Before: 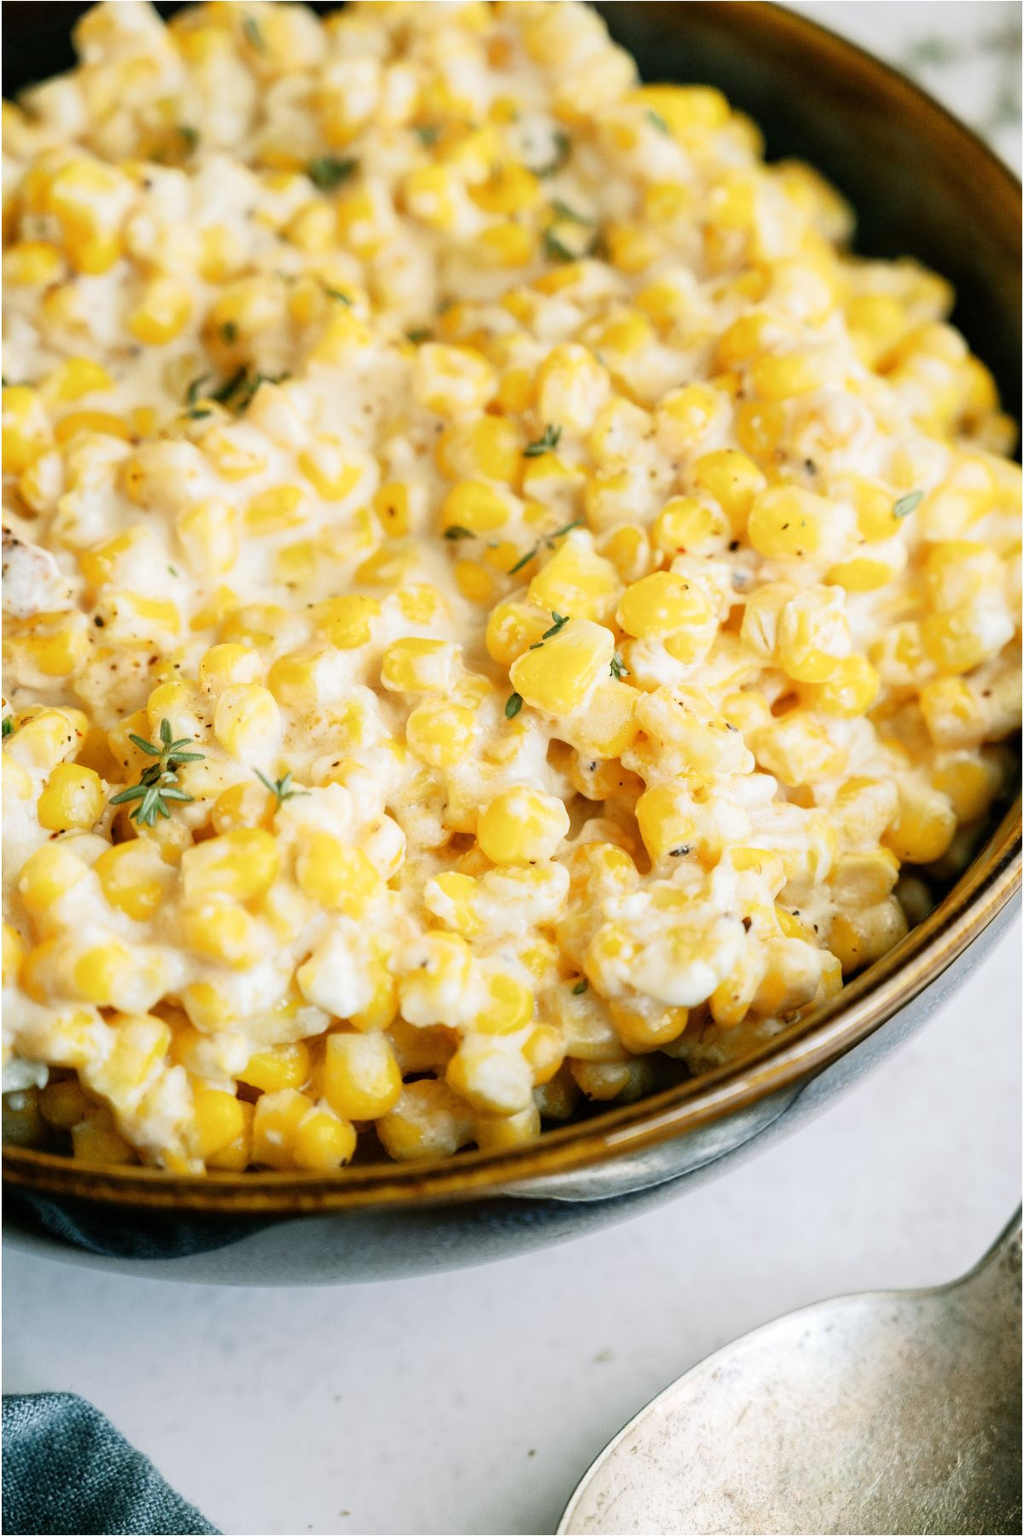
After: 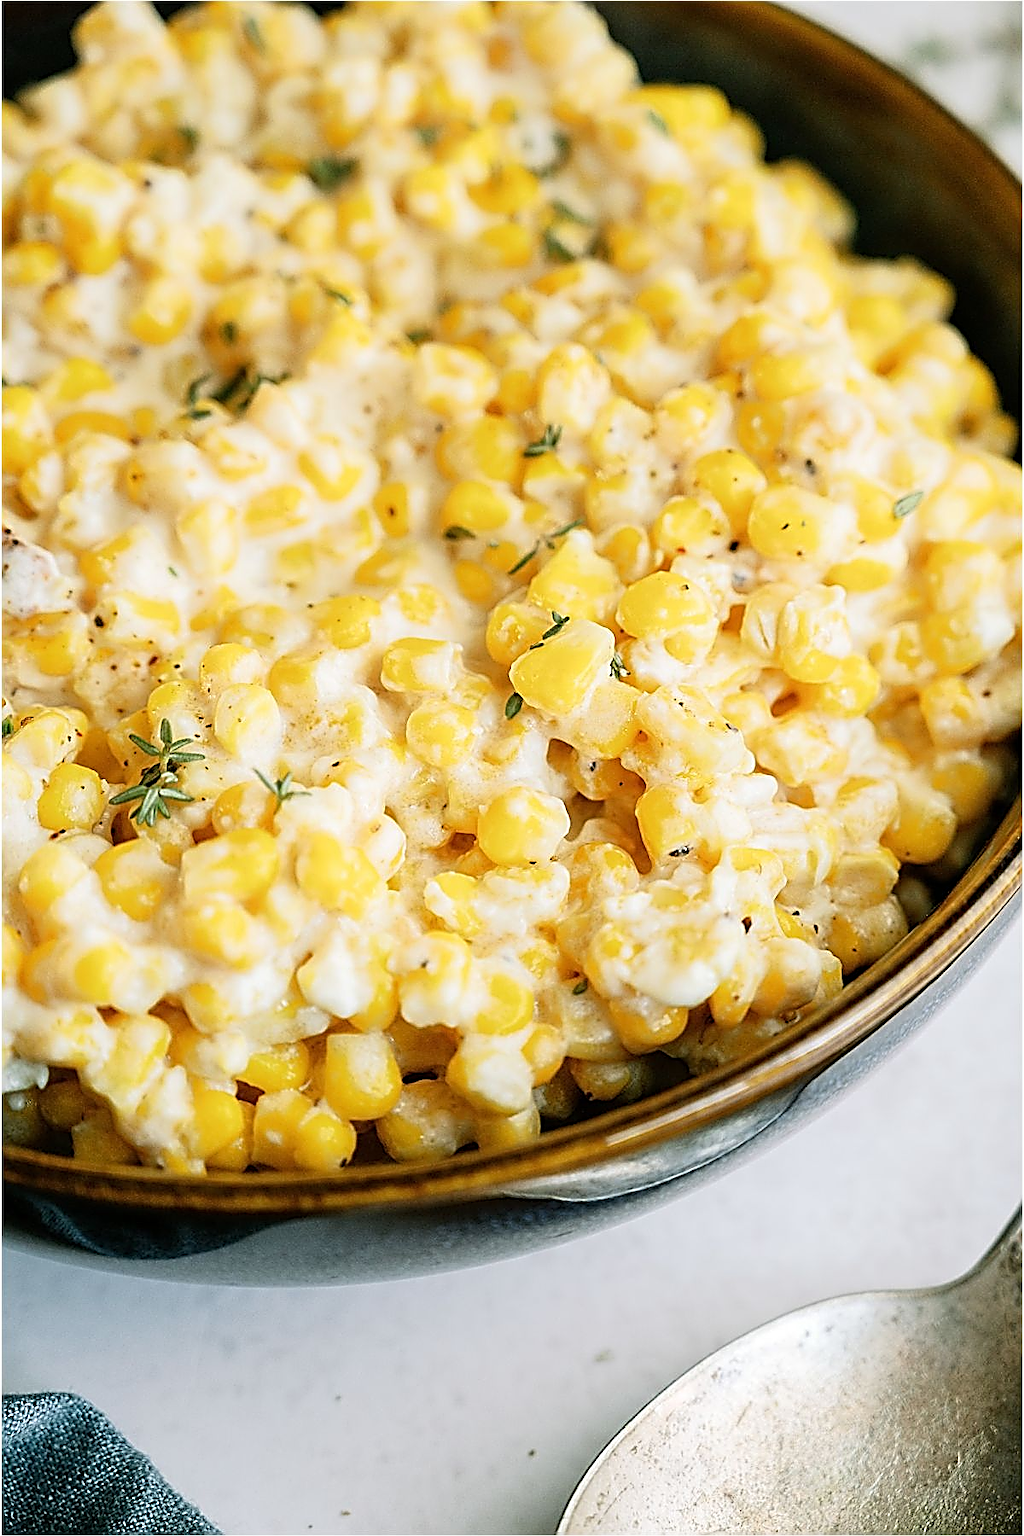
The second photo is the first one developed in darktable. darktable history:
sharpen: amount 1.983
